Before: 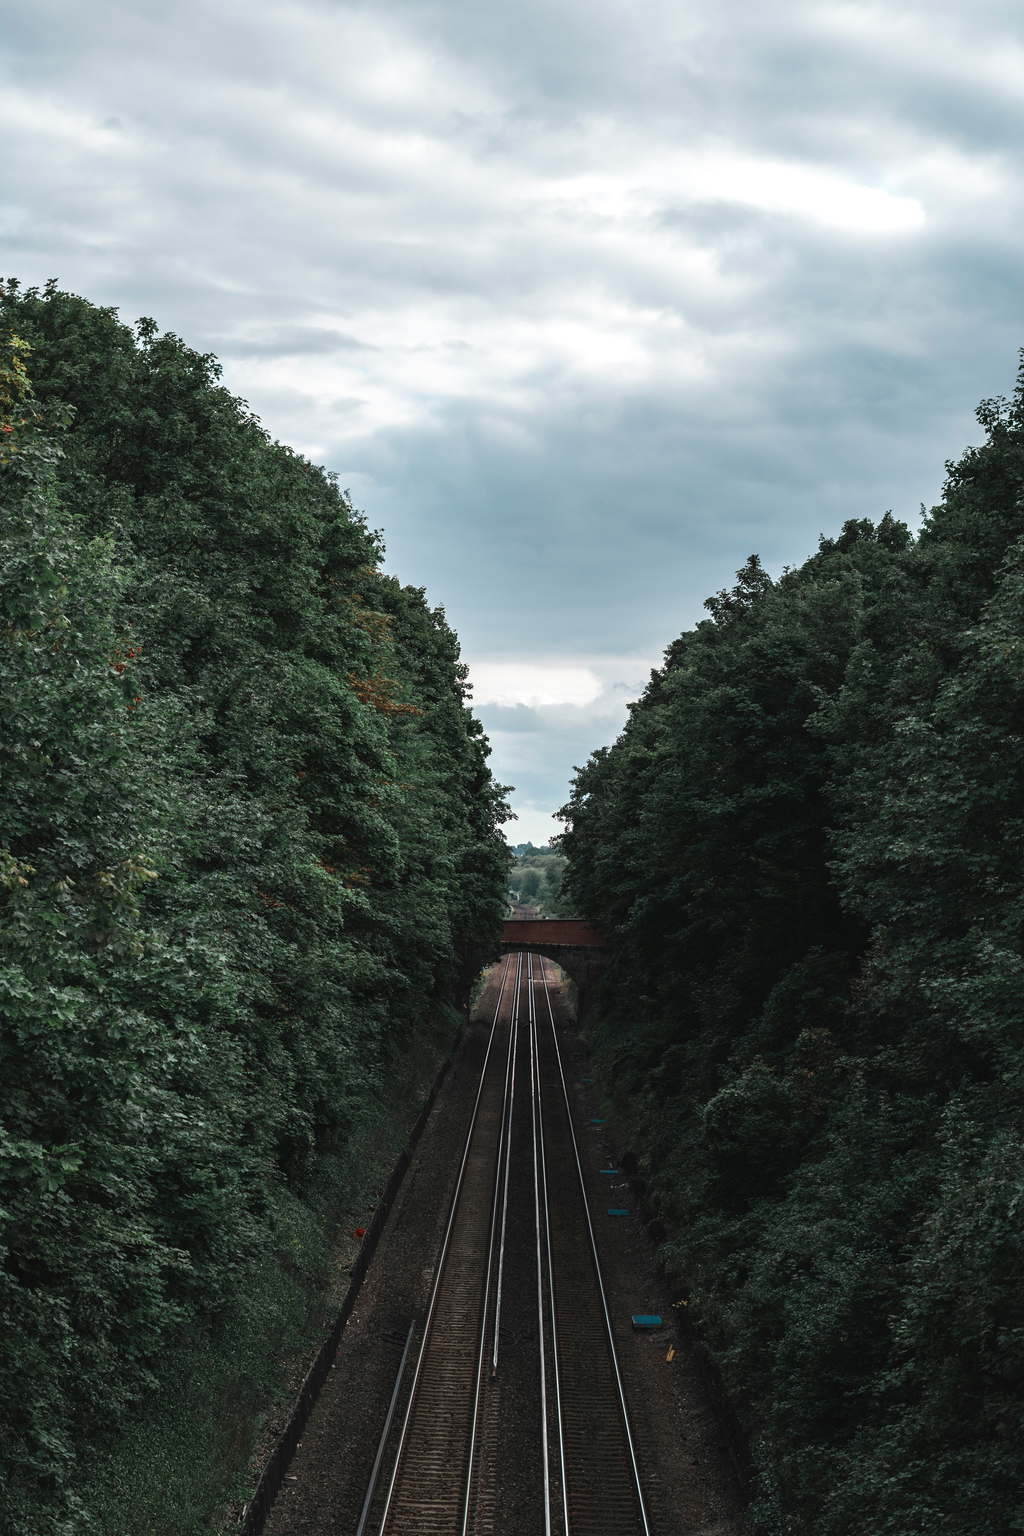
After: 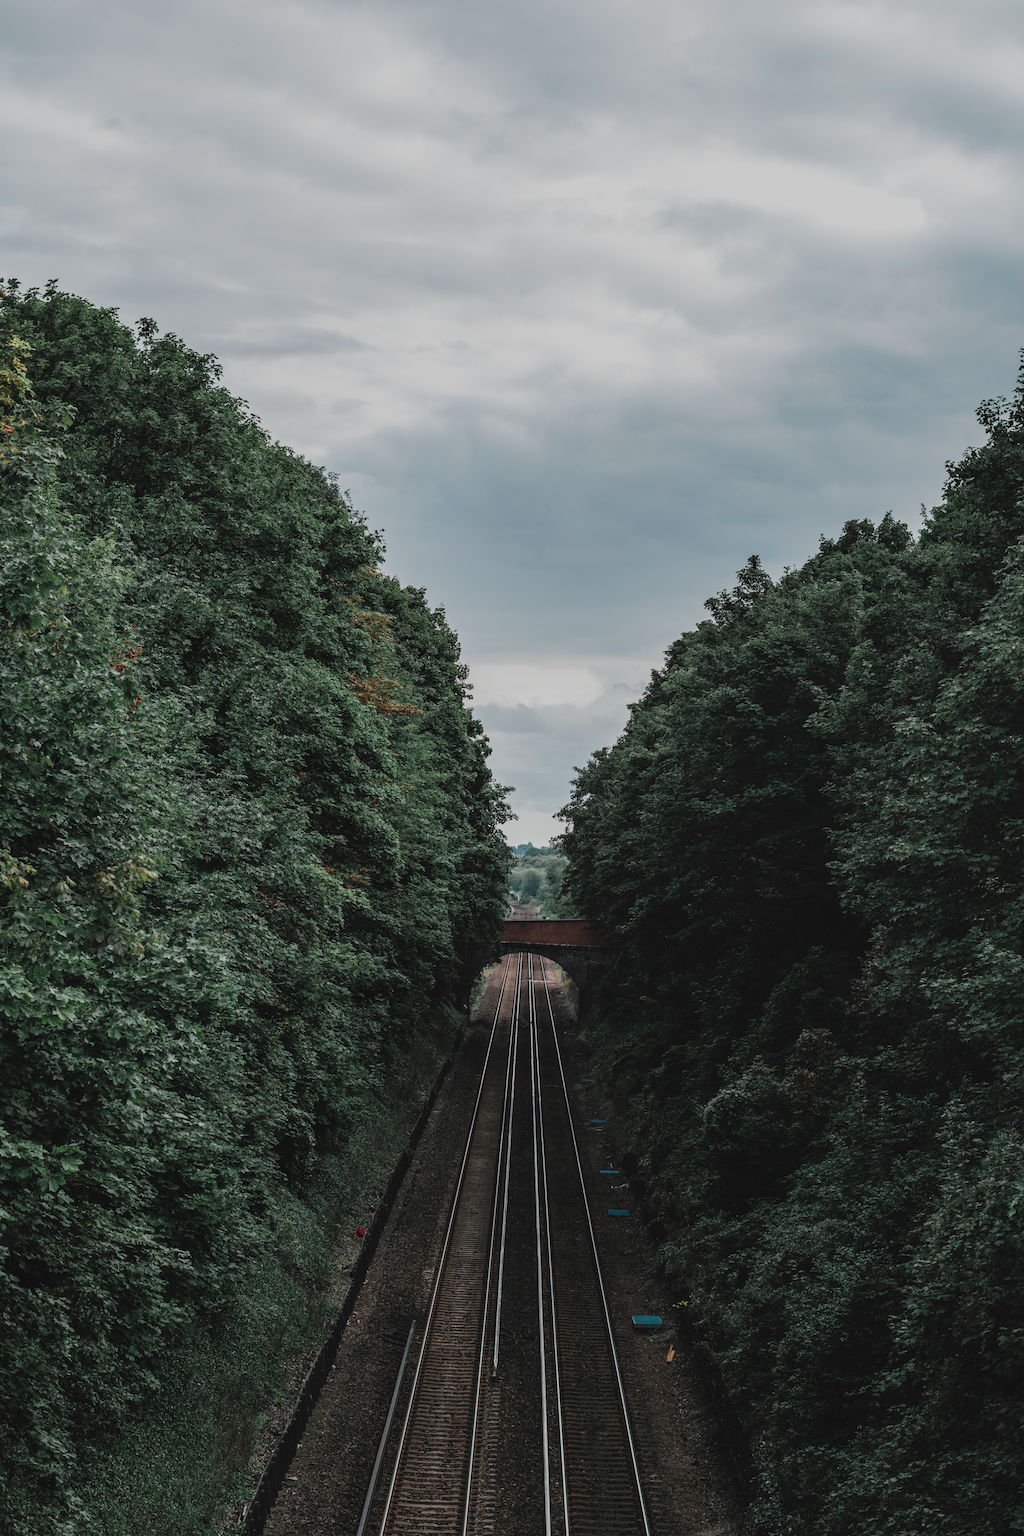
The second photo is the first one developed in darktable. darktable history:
local contrast: on, module defaults
filmic rgb: black relative exposure -8.03 EV, white relative exposure 4.02 EV, hardness 4.15, contrast 0.932, add noise in highlights 0.002, preserve chrominance no, color science v3 (2019), use custom middle-gray values true, contrast in highlights soft
contrast brightness saturation: contrast -0.109
